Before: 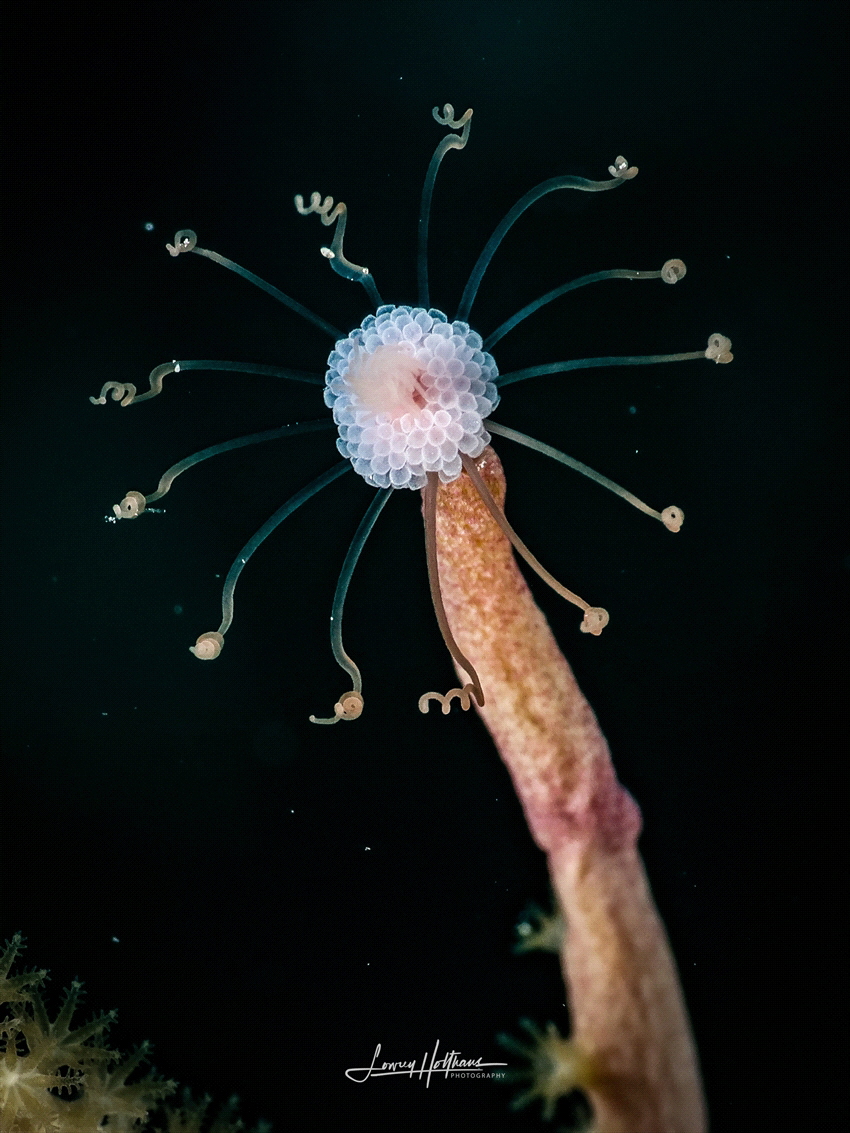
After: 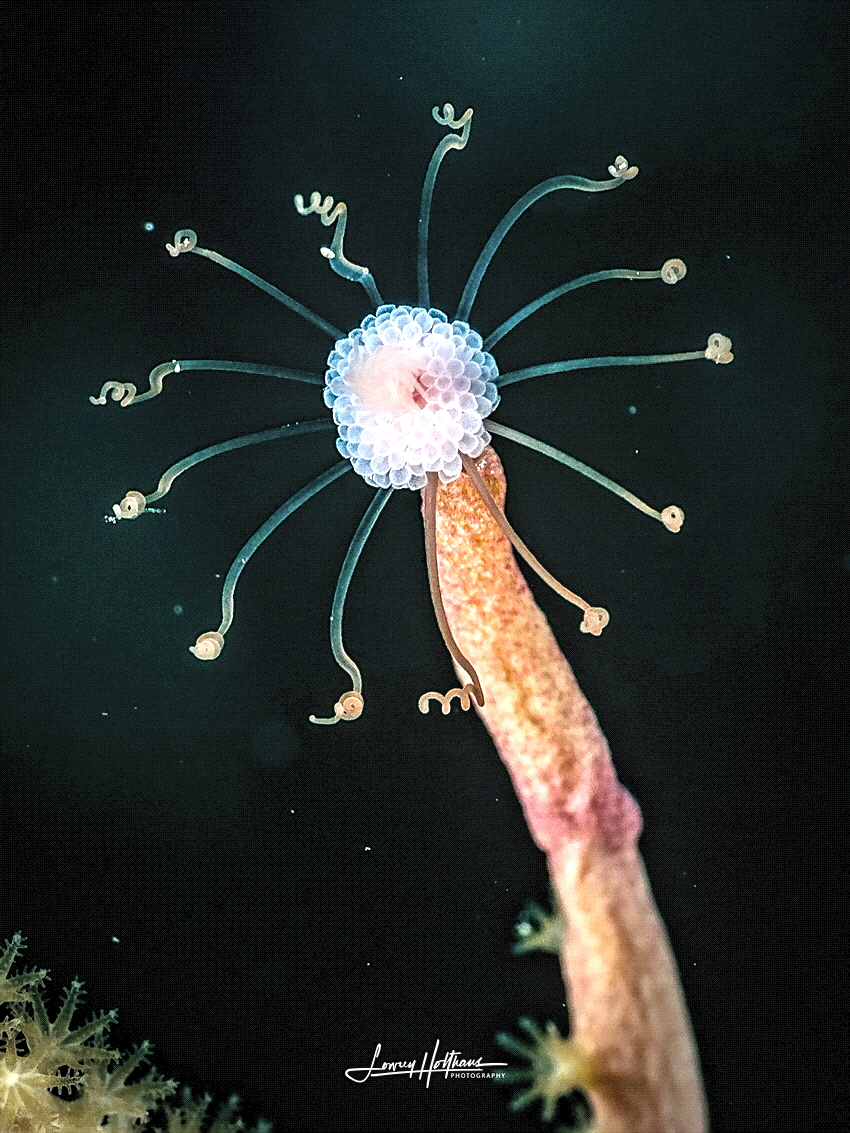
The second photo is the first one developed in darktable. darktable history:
exposure: exposure 1 EV, compensate exposure bias true, compensate highlight preservation false
sharpen: on, module defaults
contrast brightness saturation: brightness 0.145
local contrast: detail 130%
